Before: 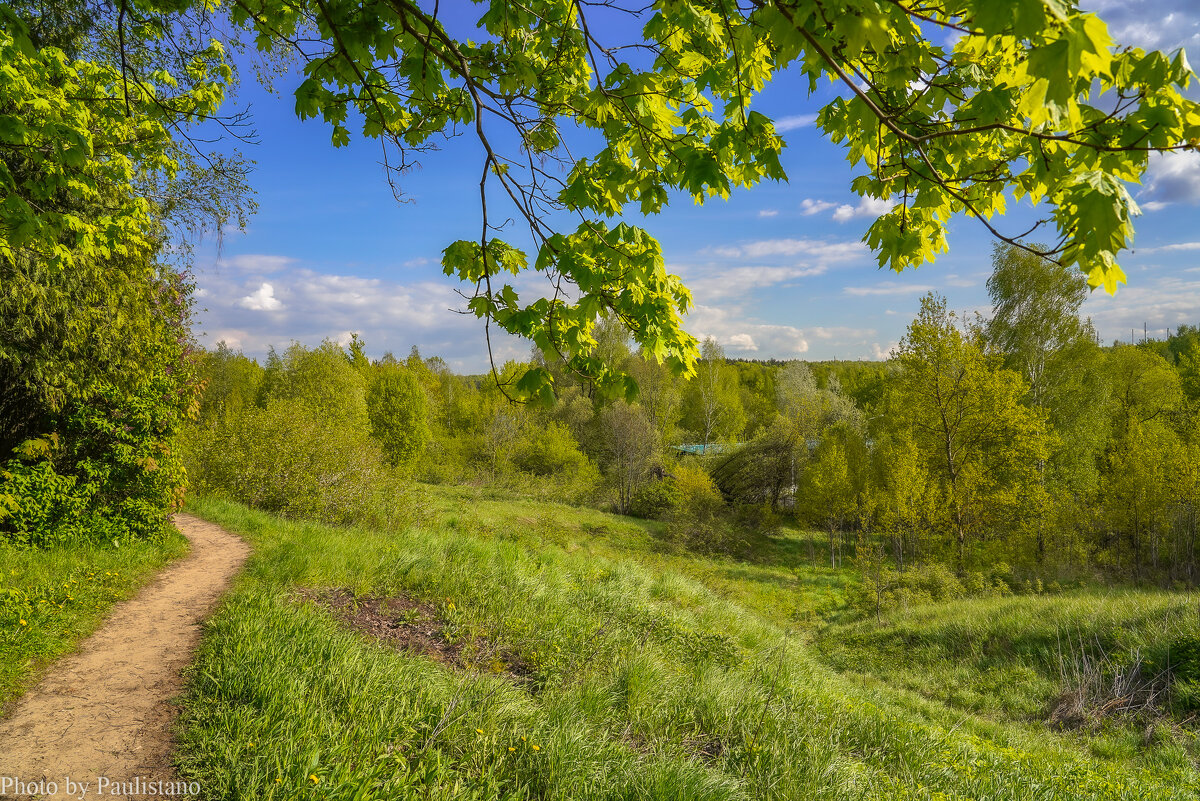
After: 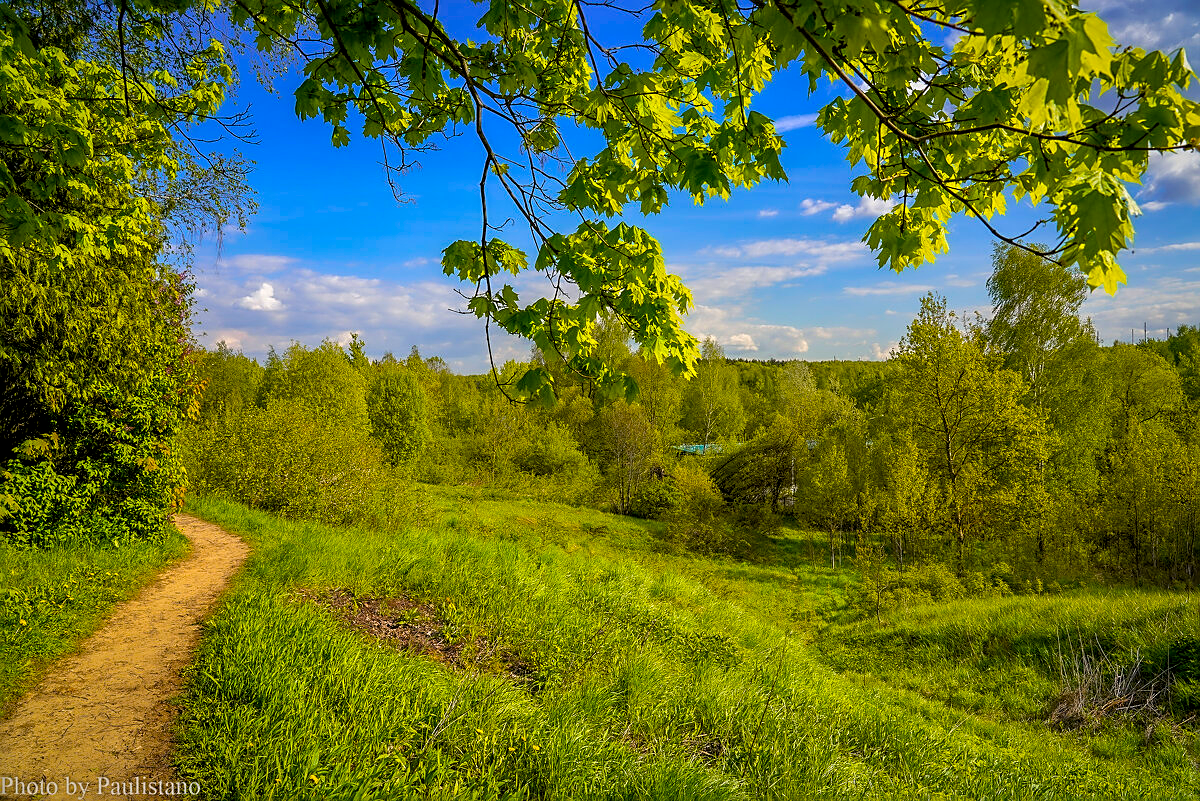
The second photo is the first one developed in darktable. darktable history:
color balance rgb: linear chroma grading › global chroma 15%, perceptual saturation grading › global saturation 30%
sharpen: on, module defaults
exposure: black level correction 0.009, exposure 0.014 EV, compensate highlight preservation false
vignetting: fall-off start 80.87%, fall-off radius 61.59%, brightness -0.384, saturation 0.007, center (0, 0.007), automatic ratio true, width/height ratio 1.418
